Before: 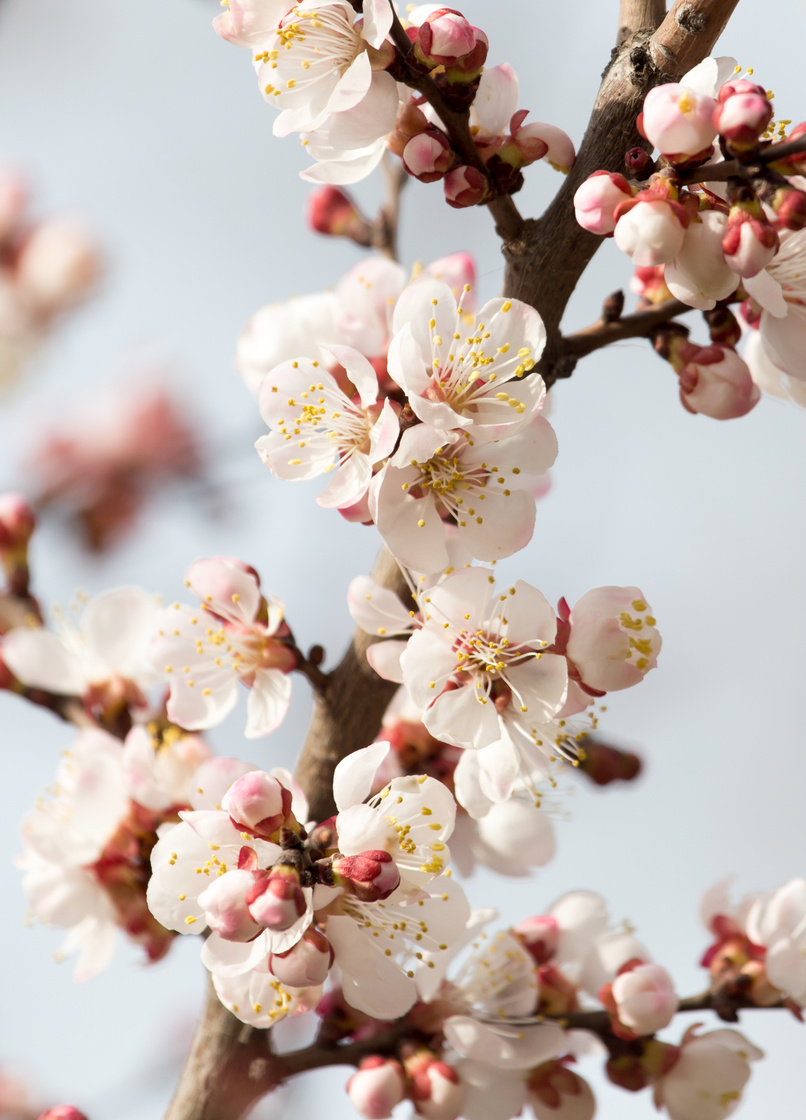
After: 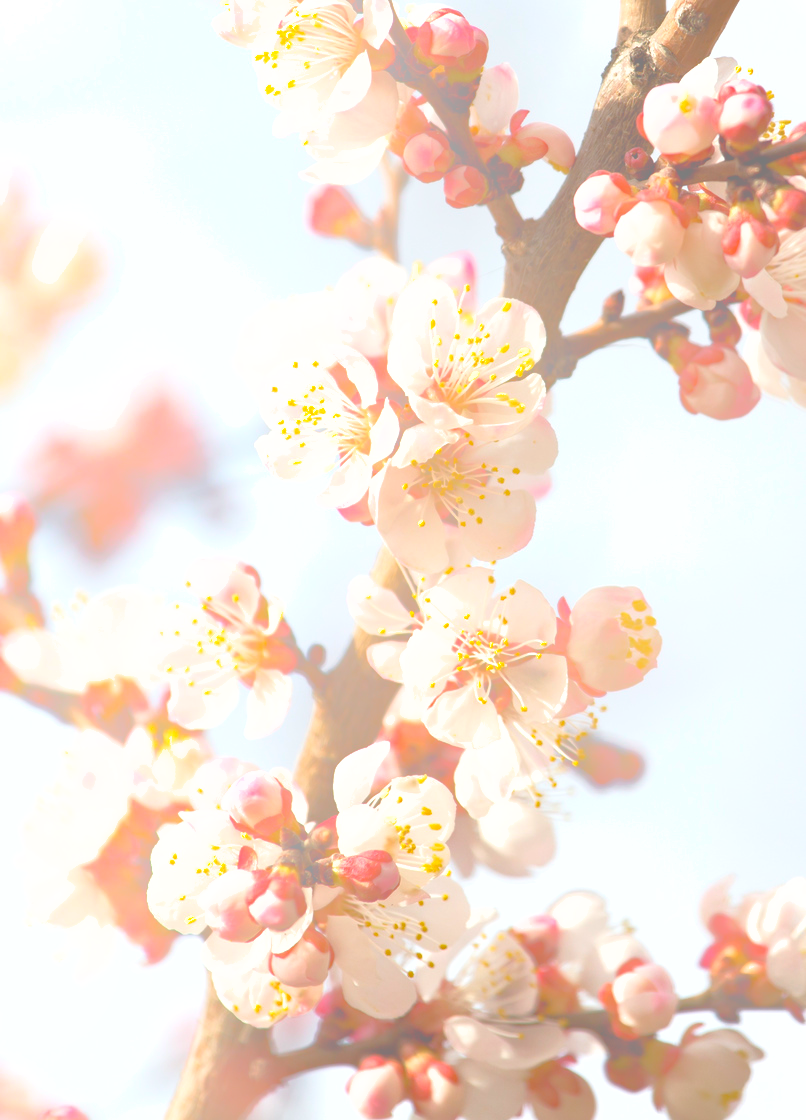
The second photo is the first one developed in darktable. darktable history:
shadows and highlights: radius 108.52, shadows 44.07, highlights -67.8, low approximation 0.01, soften with gaussian
haze removal: compatibility mode true, adaptive false
exposure: black level correction 0.001, exposure 0.5 EV, compensate exposure bias true, compensate highlight preservation false
bloom: size 40%
